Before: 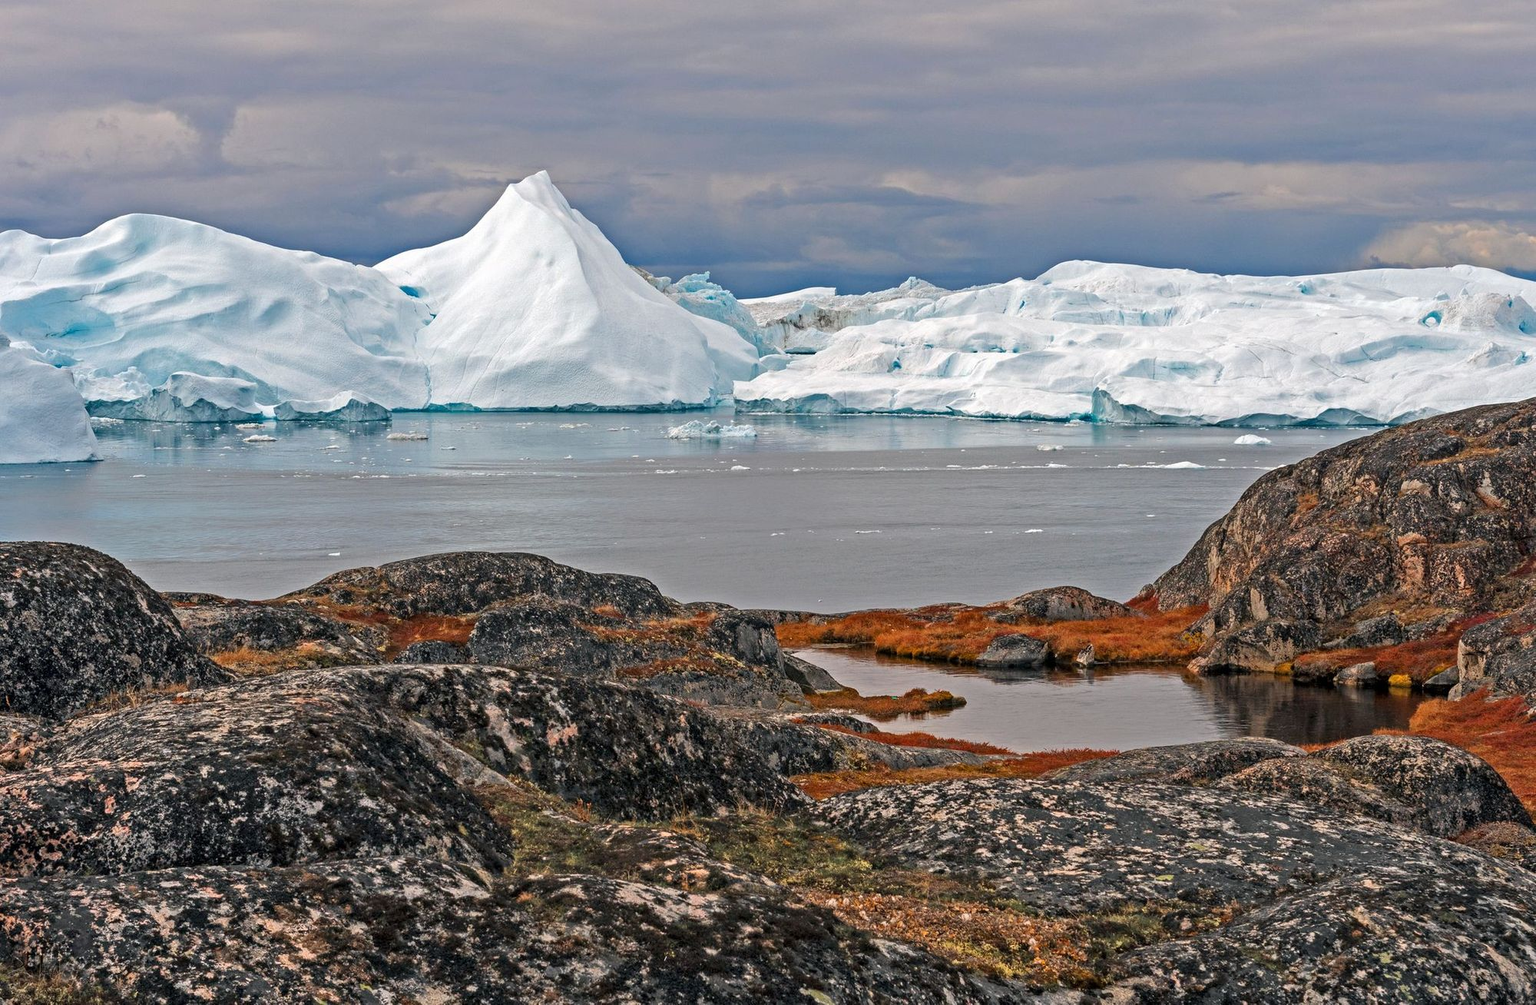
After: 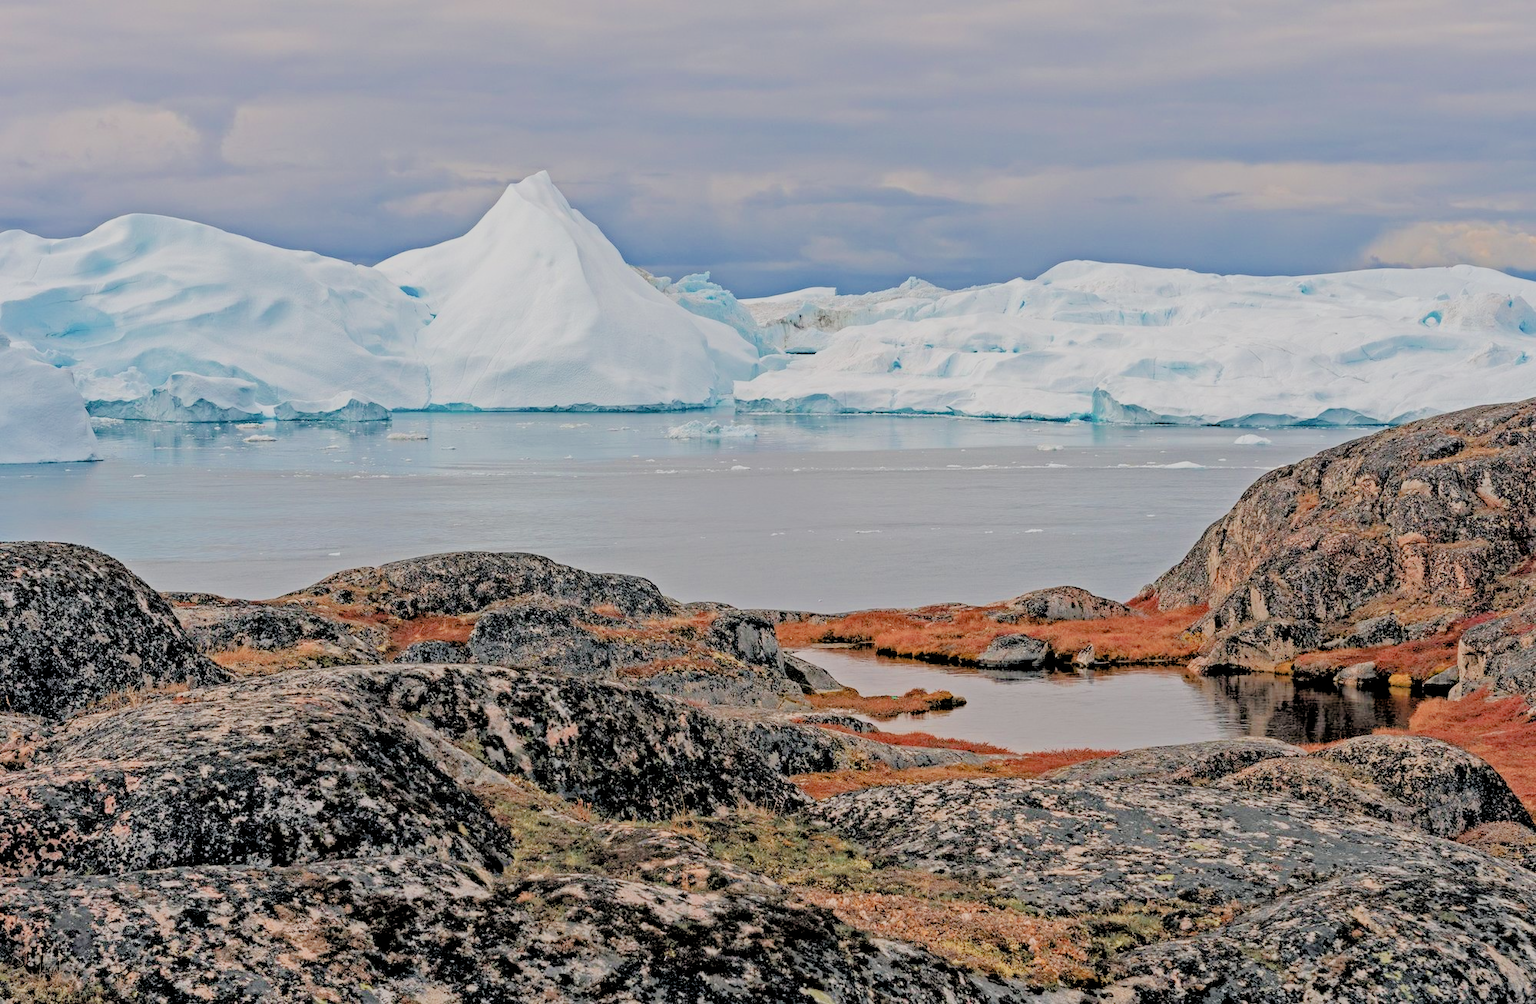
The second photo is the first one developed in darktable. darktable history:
rgb levels: levels [[0.029, 0.461, 0.922], [0, 0.5, 1], [0, 0.5, 1]]
filmic rgb: black relative exposure -4.42 EV, white relative exposure 6.58 EV, hardness 1.85, contrast 0.5
velvia: strength 15%
exposure: black level correction 0, exposure 1.2 EV, compensate highlight preservation false
